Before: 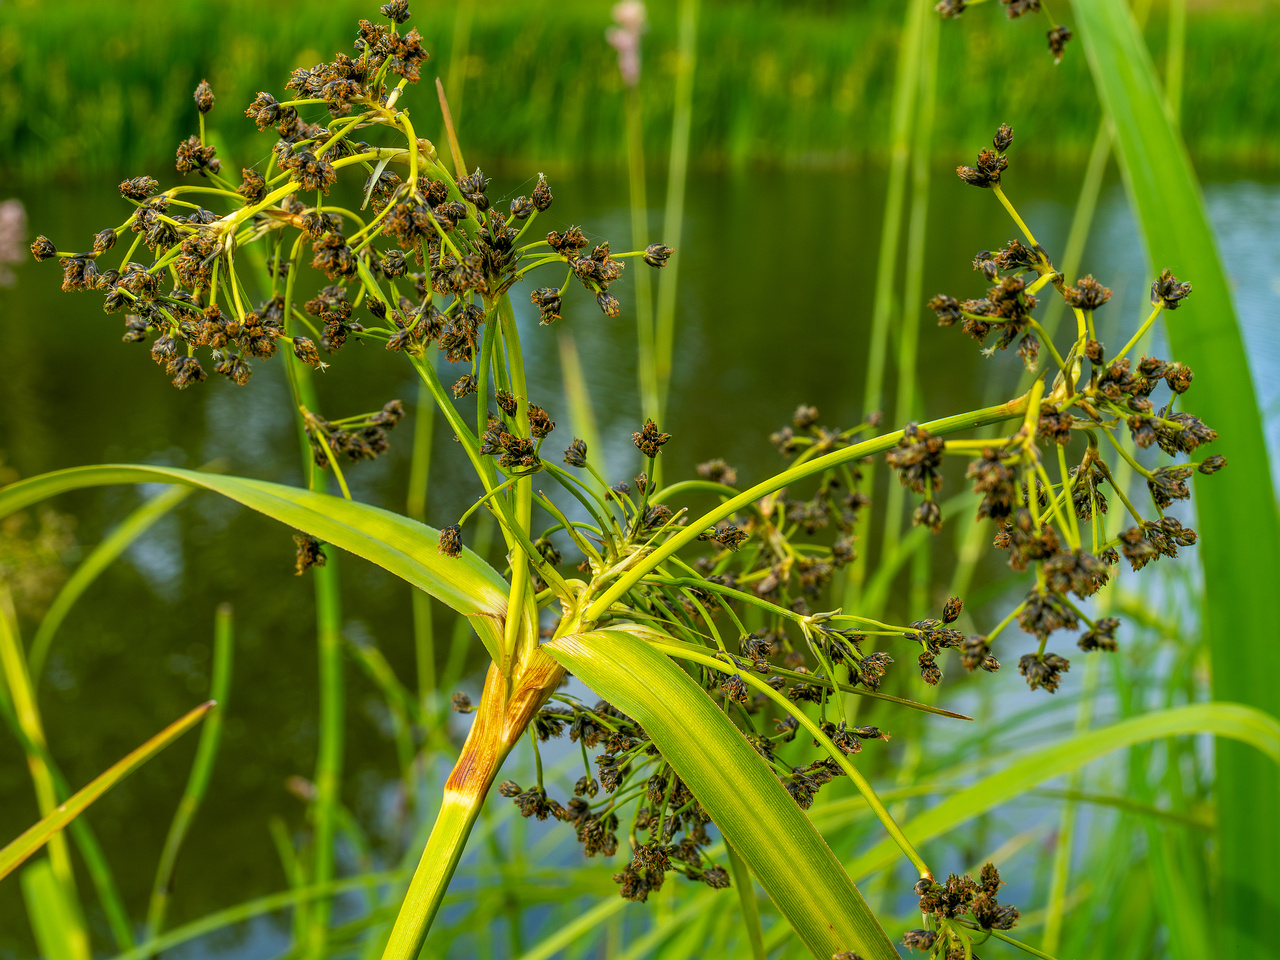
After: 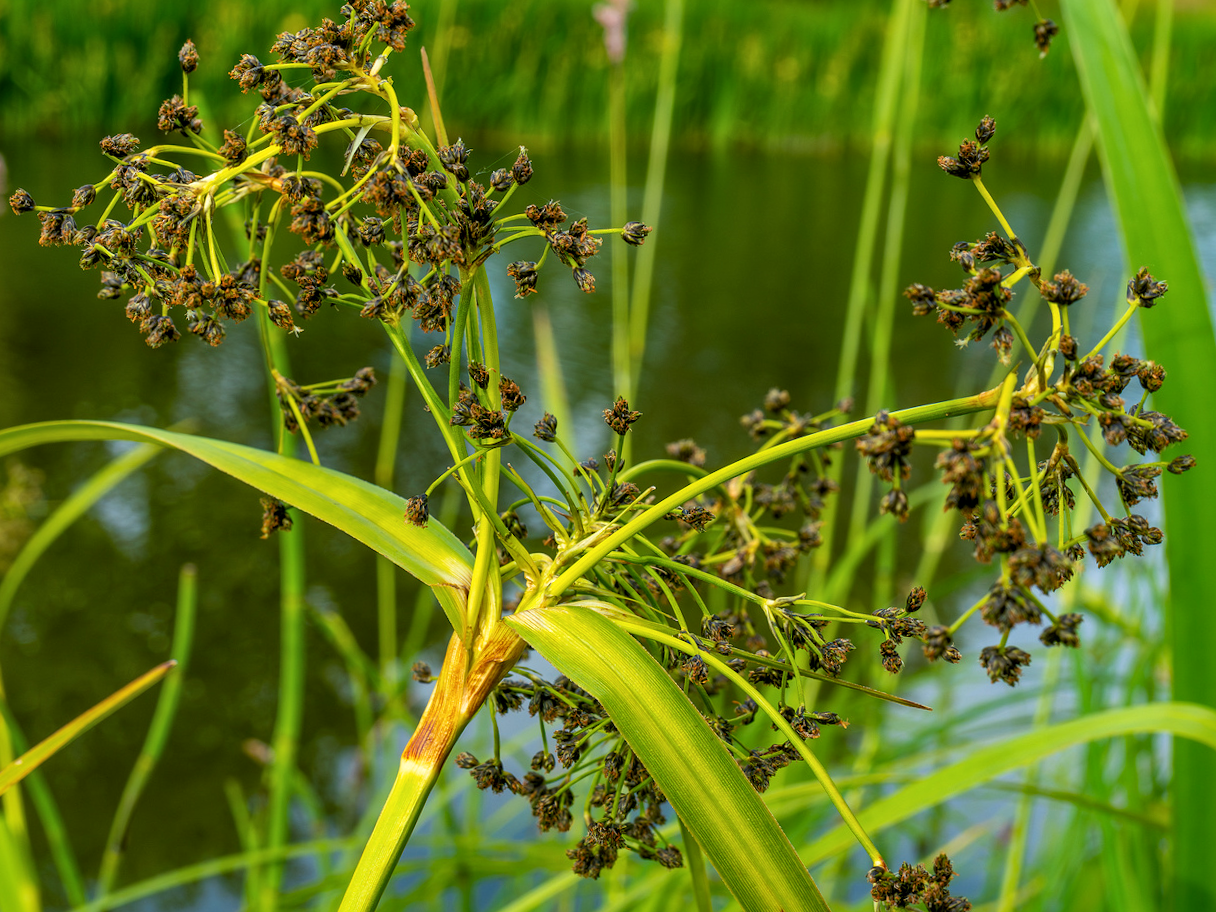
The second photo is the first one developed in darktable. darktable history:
crop and rotate: angle -2.29°
local contrast: mode bilateral grid, contrast 20, coarseness 50, detail 120%, midtone range 0.2
